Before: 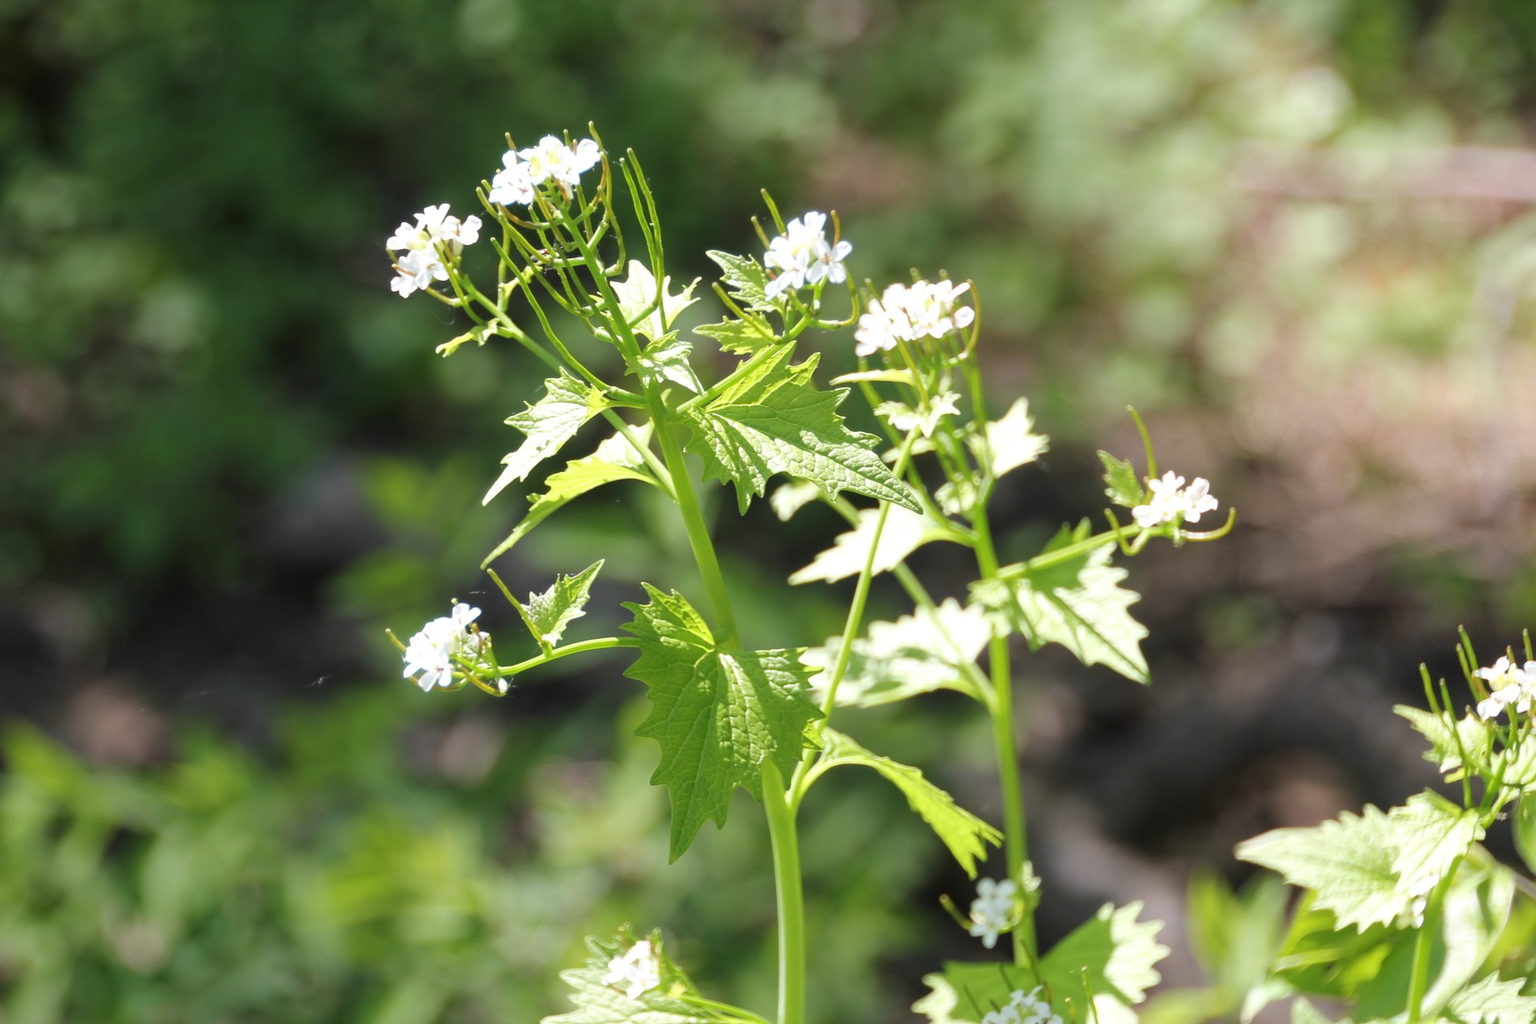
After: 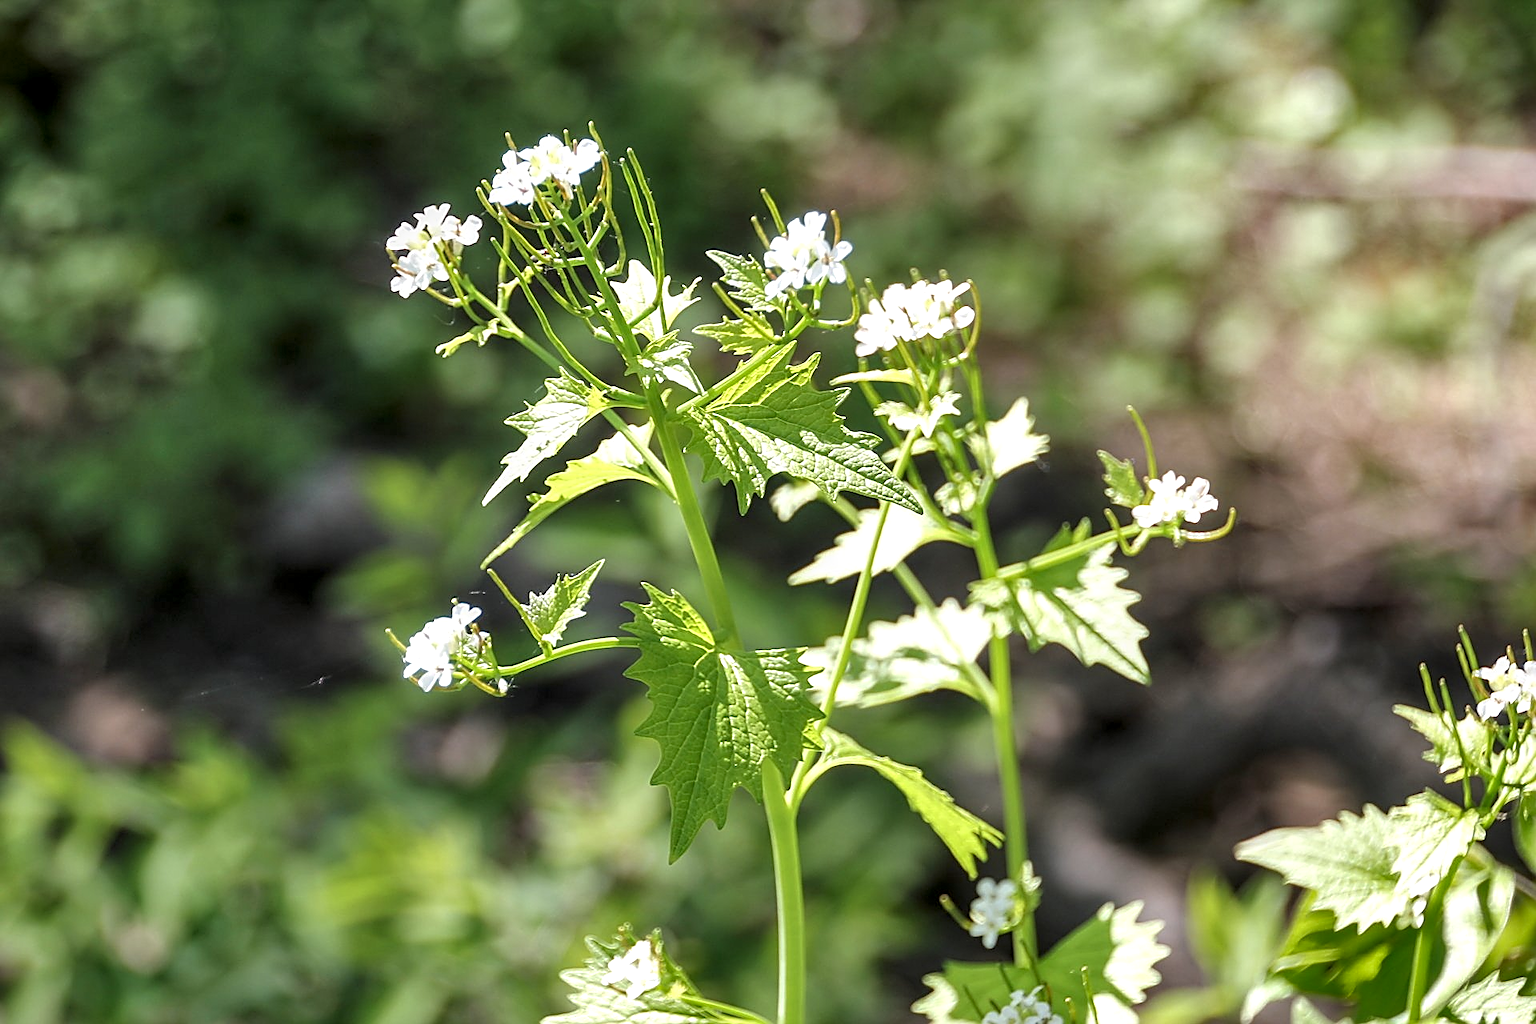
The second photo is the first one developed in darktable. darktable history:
local contrast: detail 142%
shadows and highlights: radius 109.61, shadows 44.94, highlights -67.72, highlights color adjustment 39.72%, low approximation 0.01, soften with gaussian
sharpen: amount 0.988
